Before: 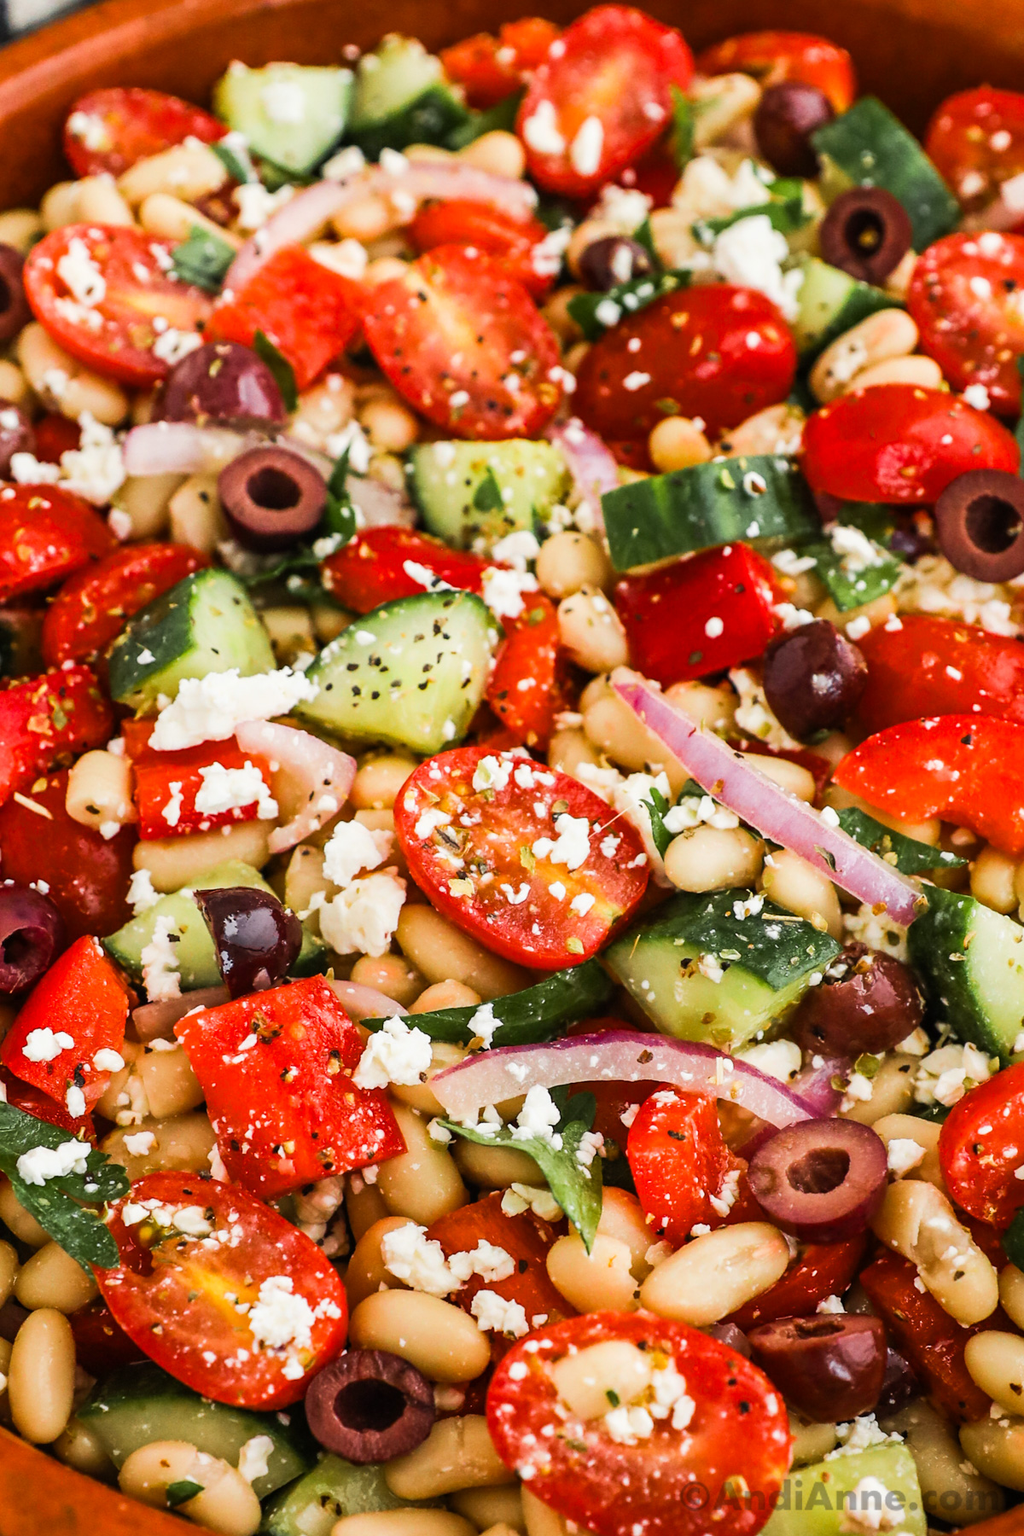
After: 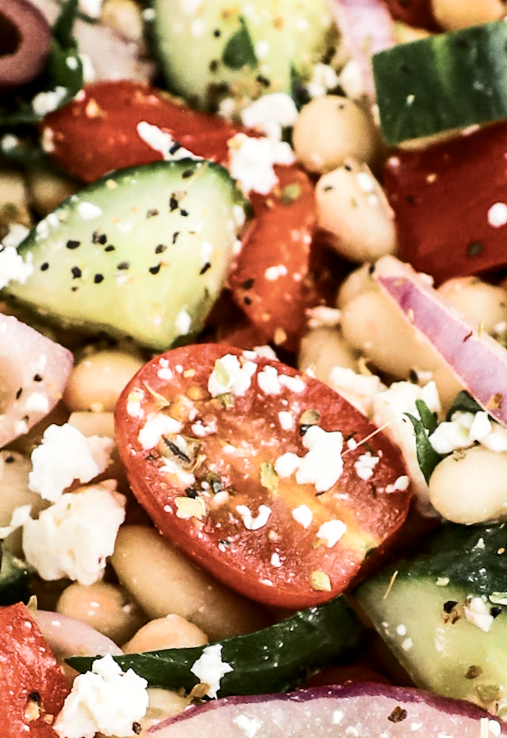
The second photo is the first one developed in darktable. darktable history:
crop: left 30%, top 30%, right 30%, bottom 30%
local contrast: highlights 100%, shadows 100%, detail 120%, midtone range 0.2
rotate and perspective: rotation 2.27°, automatic cropping off
contrast brightness saturation: contrast 0.25, saturation -0.31
